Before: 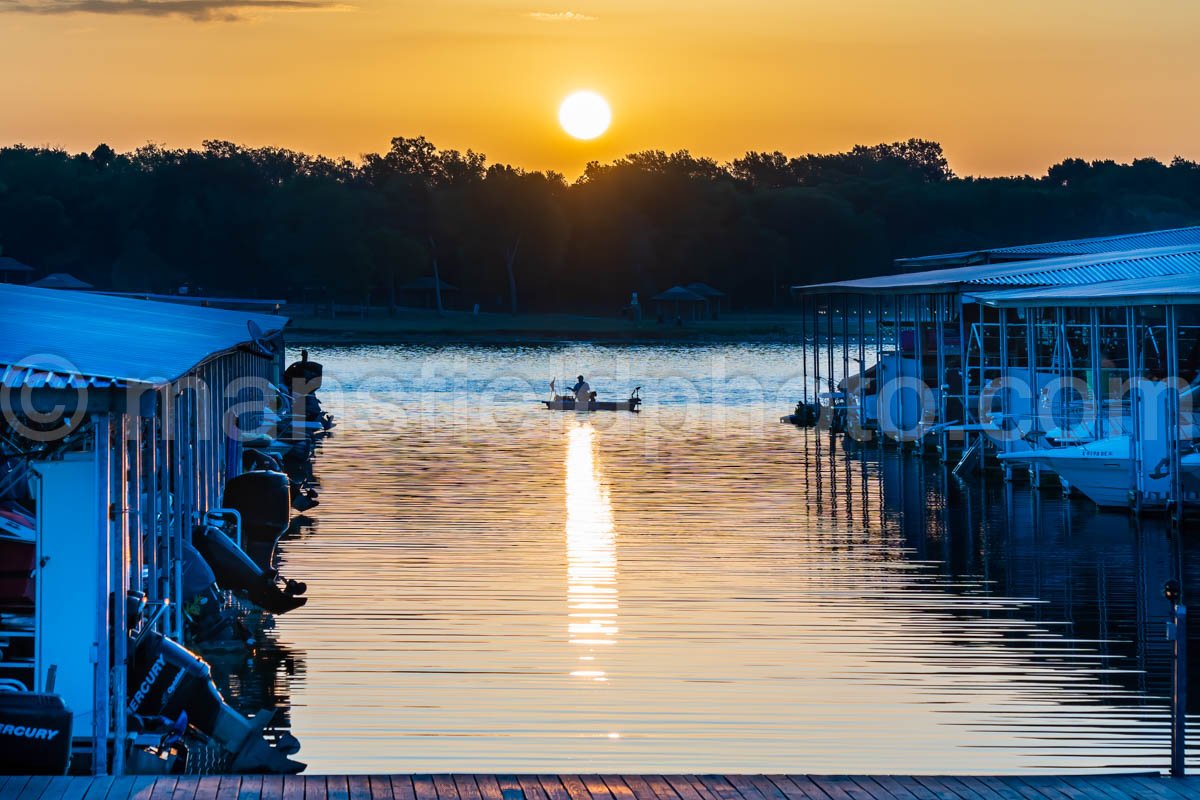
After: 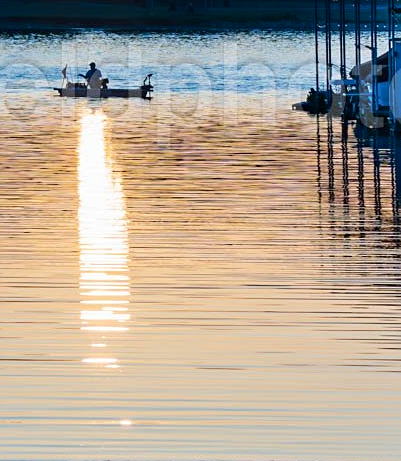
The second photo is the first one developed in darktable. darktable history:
sharpen: amount 0.21
tone curve: curves: ch0 [(0, 0) (0.08, 0.056) (0.4, 0.4) (0.6, 0.612) (0.92, 0.924) (1, 1)], color space Lab, independent channels, preserve colors none
crop: left 40.713%, top 39.21%, right 25.844%, bottom 3.065%
